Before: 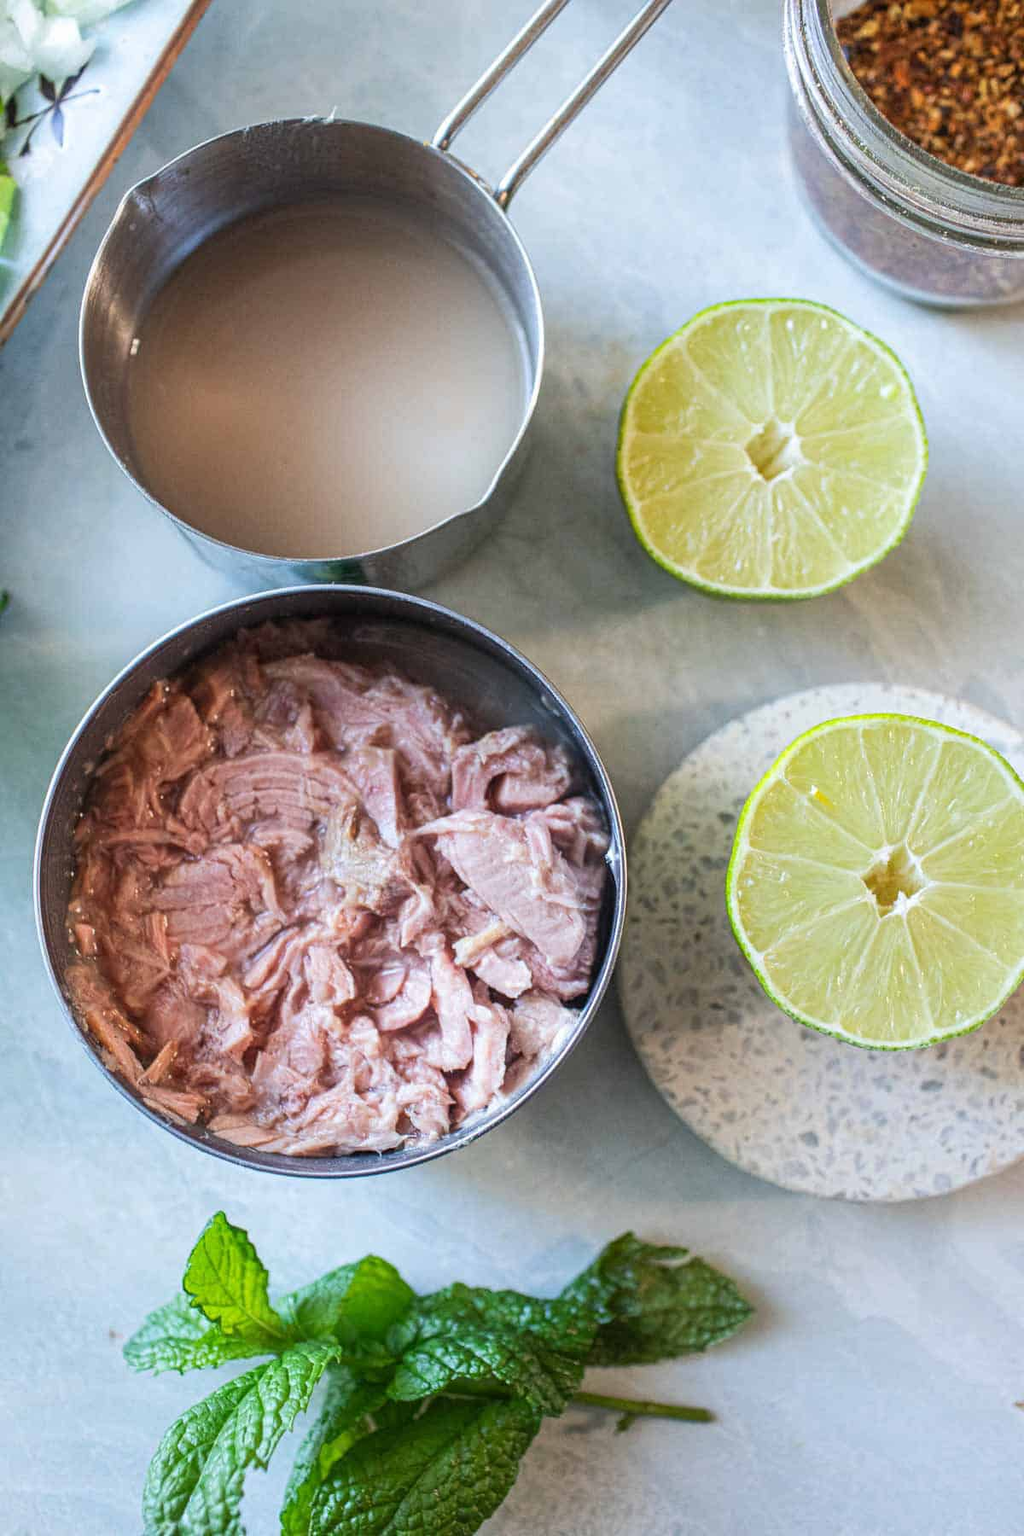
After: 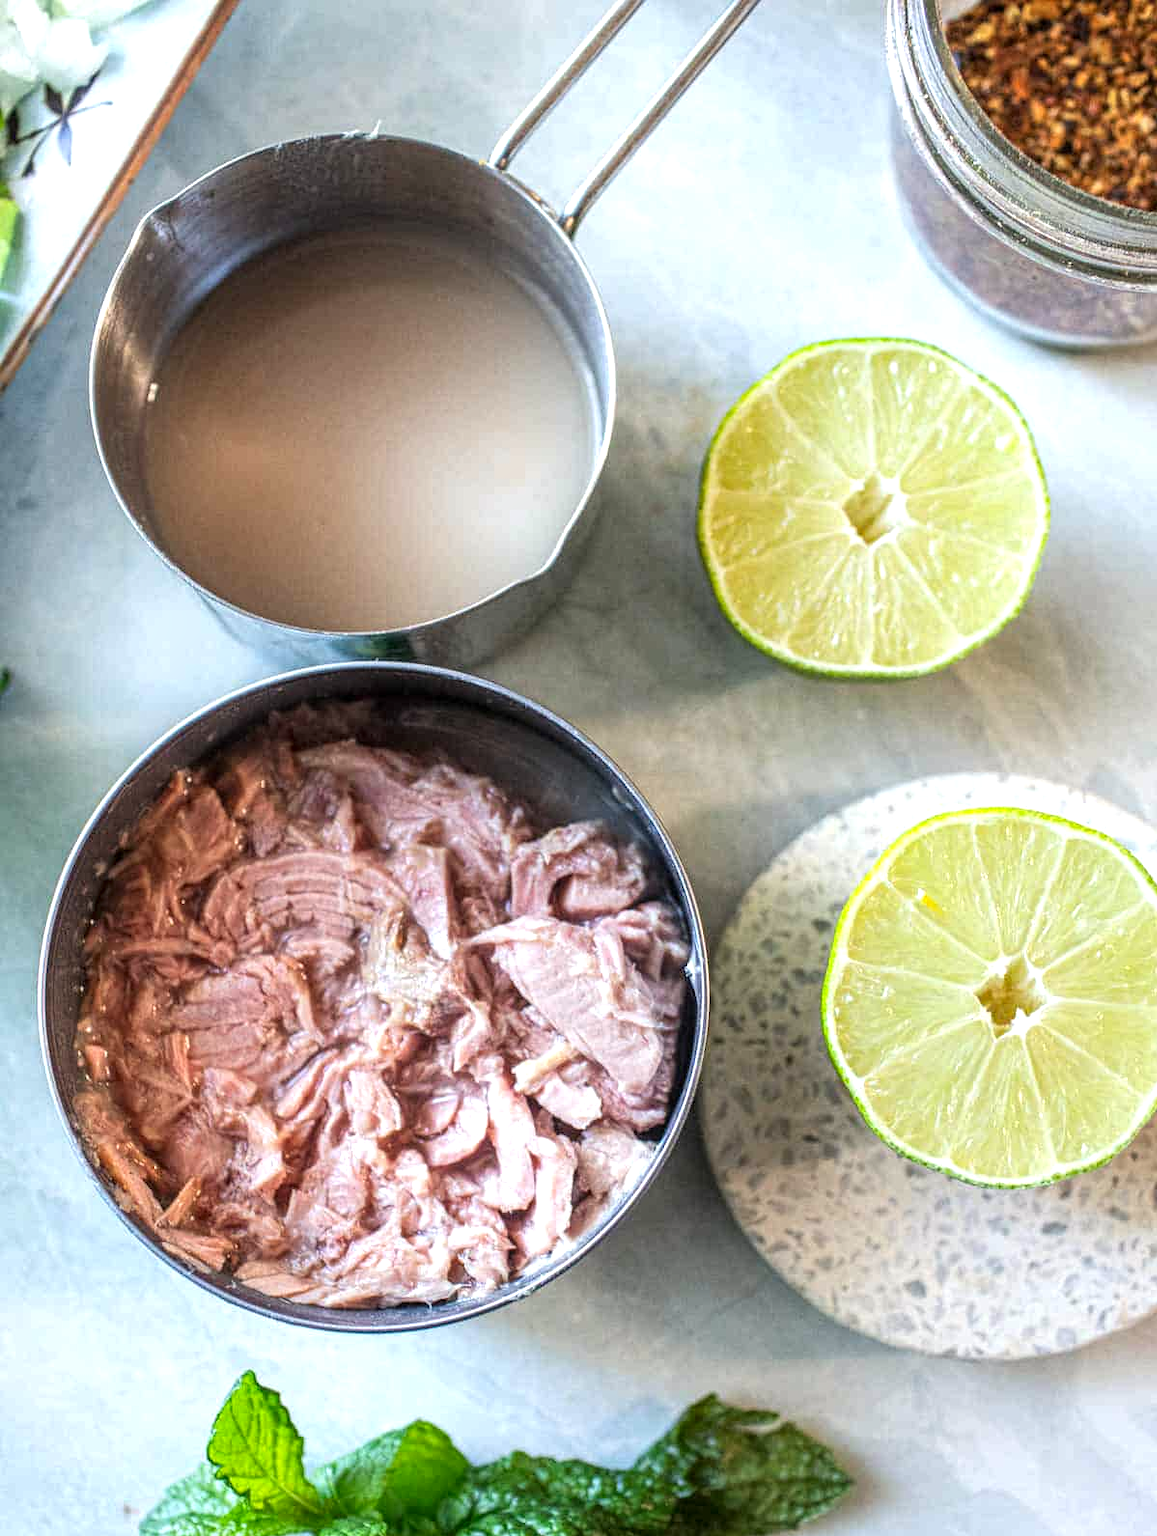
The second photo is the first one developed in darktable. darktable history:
local contrast: on, module defaults
crop and rotate: top 0%, bottom 11.565%
color correction: highlights b* 2.98
tone equalizer: -8 EV -0.382 EV, -7 EV -0.357 EV, -6 EV -0.338 EV, -5 EV -0.249 EV, -3 EV 0.2 EV, -2 EV 0.347 EV, -1 EV 0.401 EV, +0 EV 0.424 EV, luminance estimator HSV value / RGB max
